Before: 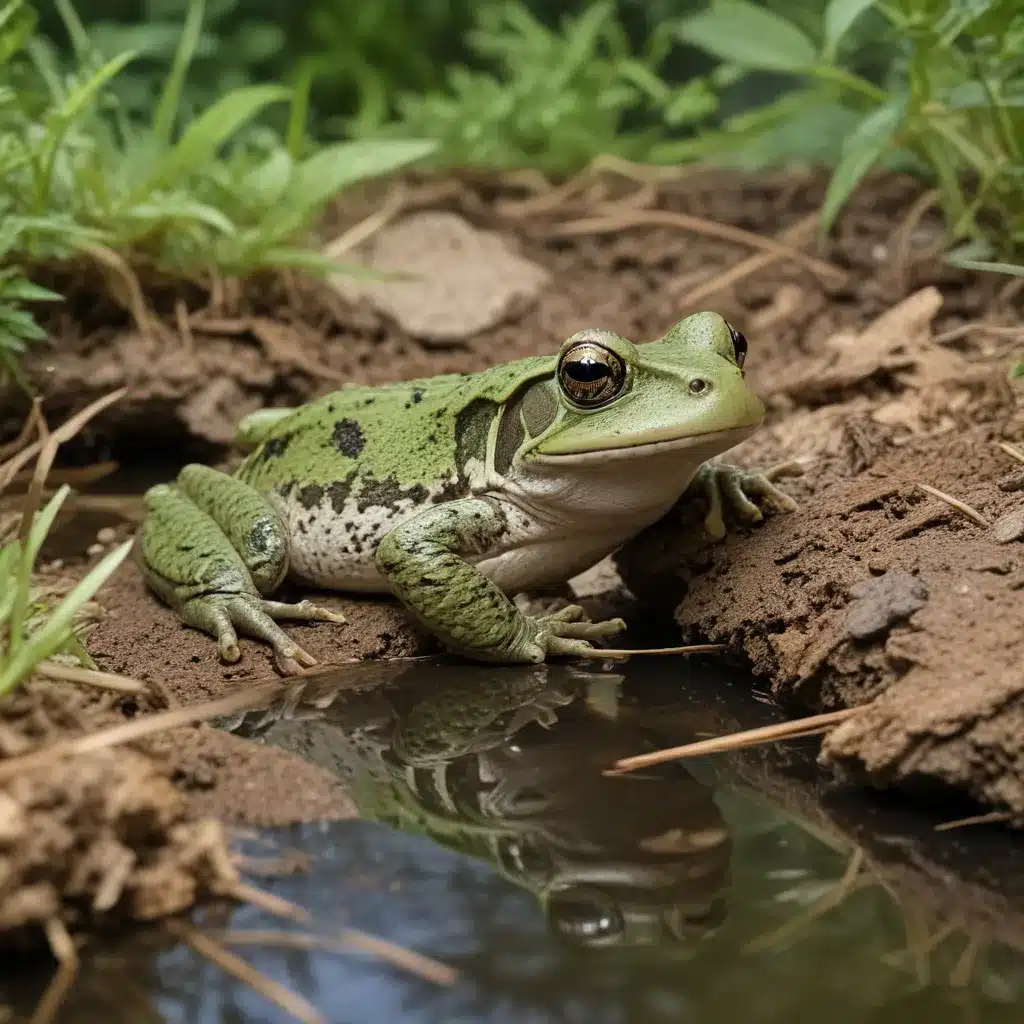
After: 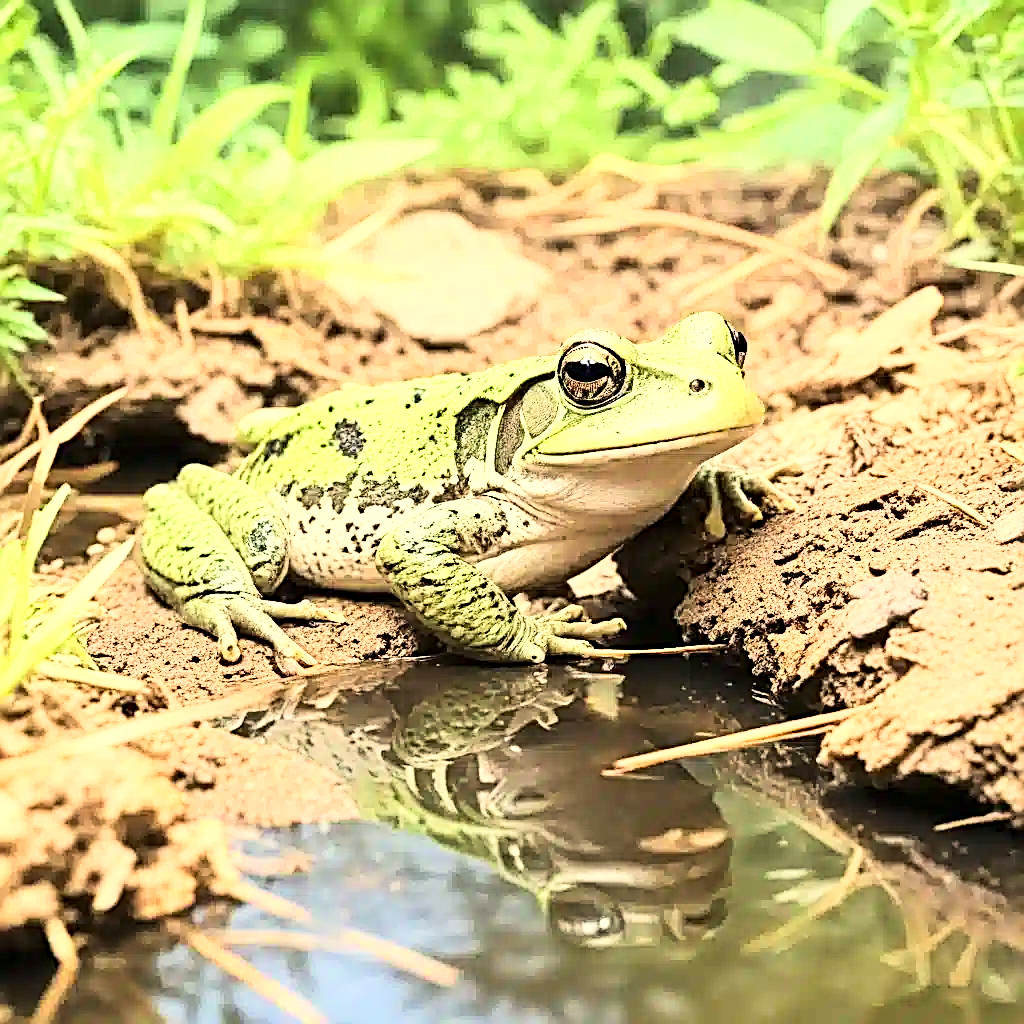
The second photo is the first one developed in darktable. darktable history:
white balance: red 1.029, blue 0.92
tone curve: curves: ch0 [(0, 0) (0.417, 0.851) (1, 1)]
sharpen: radius 3.025, amount 0.757
